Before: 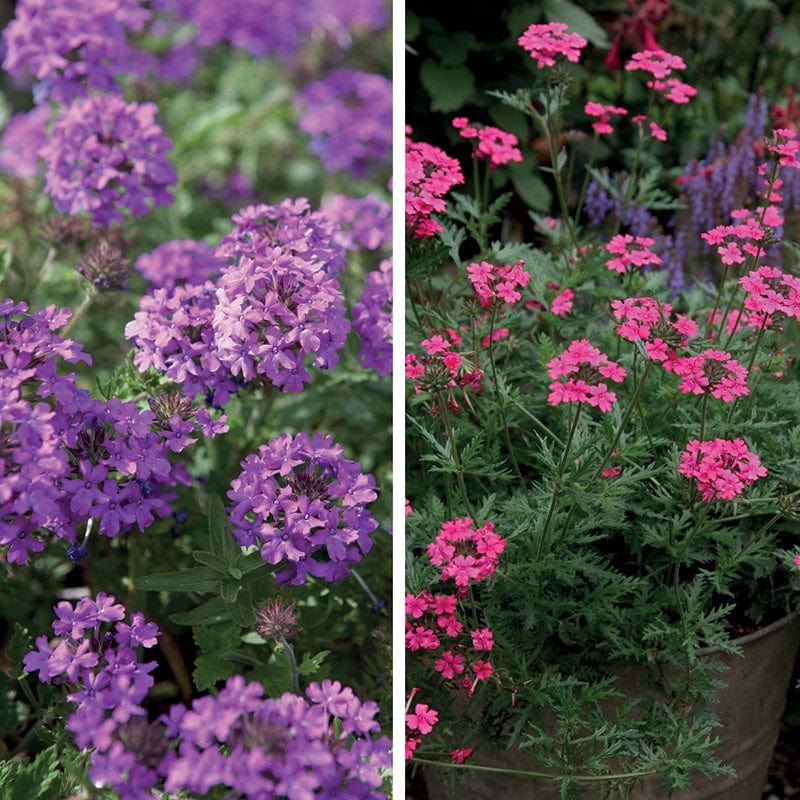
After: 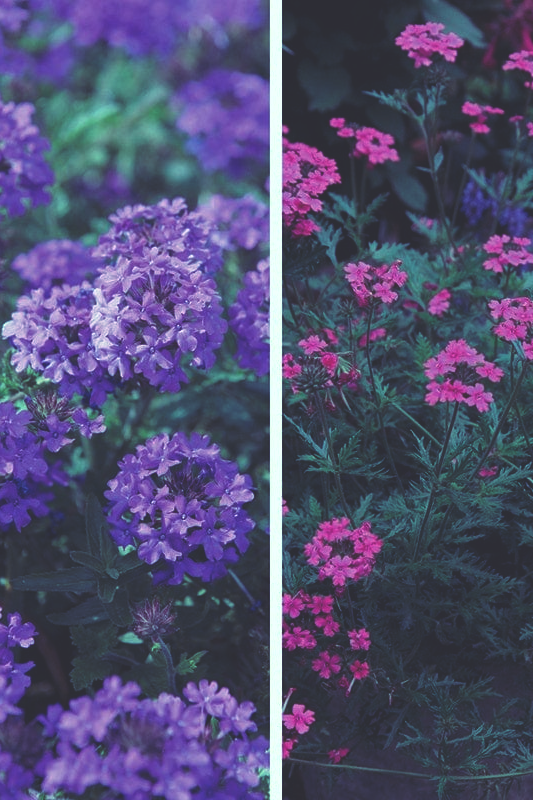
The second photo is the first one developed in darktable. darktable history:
rgb curve: curves: ch0 [(0, 0.186) (0.314, 0.284) (0.576, 0.466) (0.805, 0.691) (0.936, 0.886)]; ch1 [(0, 0.186) (0.314, 0.284) (0.581, 0.534) (0.771, 0.746) (0.936, 0.958)]; ch2 [(0, 0.216) (0.275, 0.39) (1, 1)], mode RGB, independent channels, compensate middle gray true, preserve colors none
crop and rotate: left 15.446%, right 17.836%
